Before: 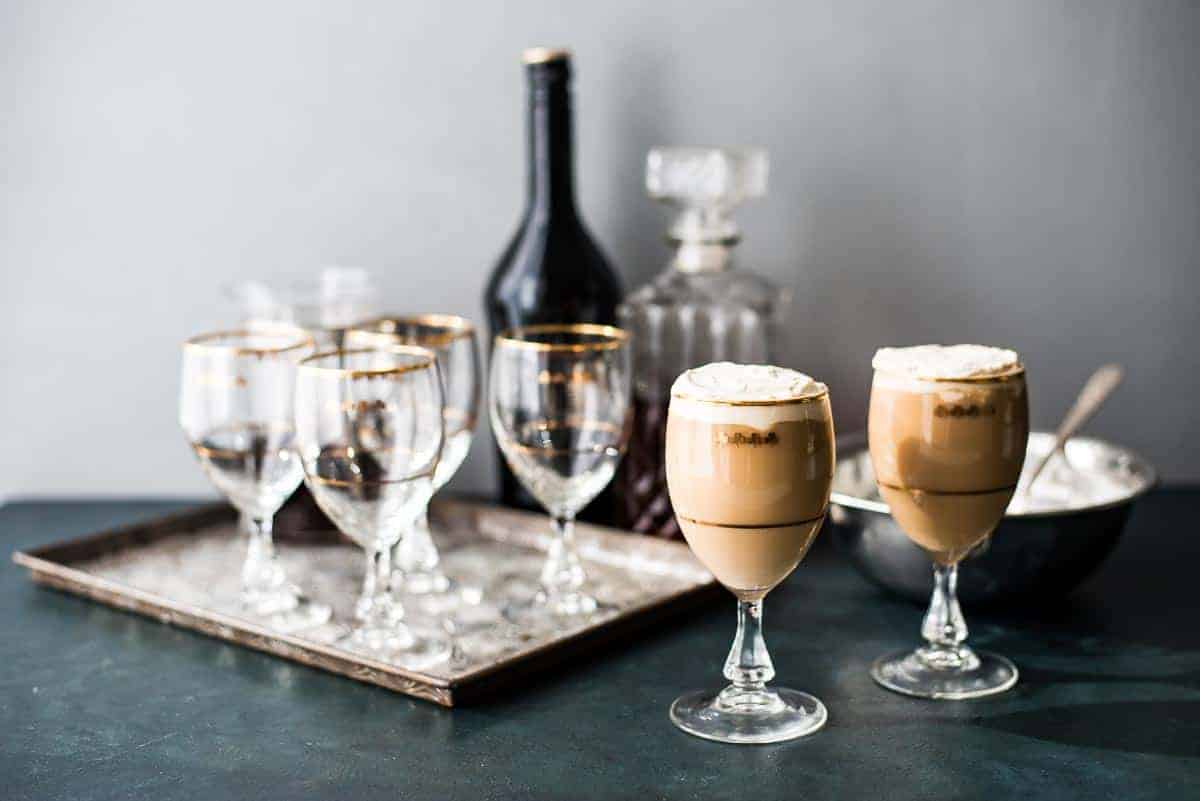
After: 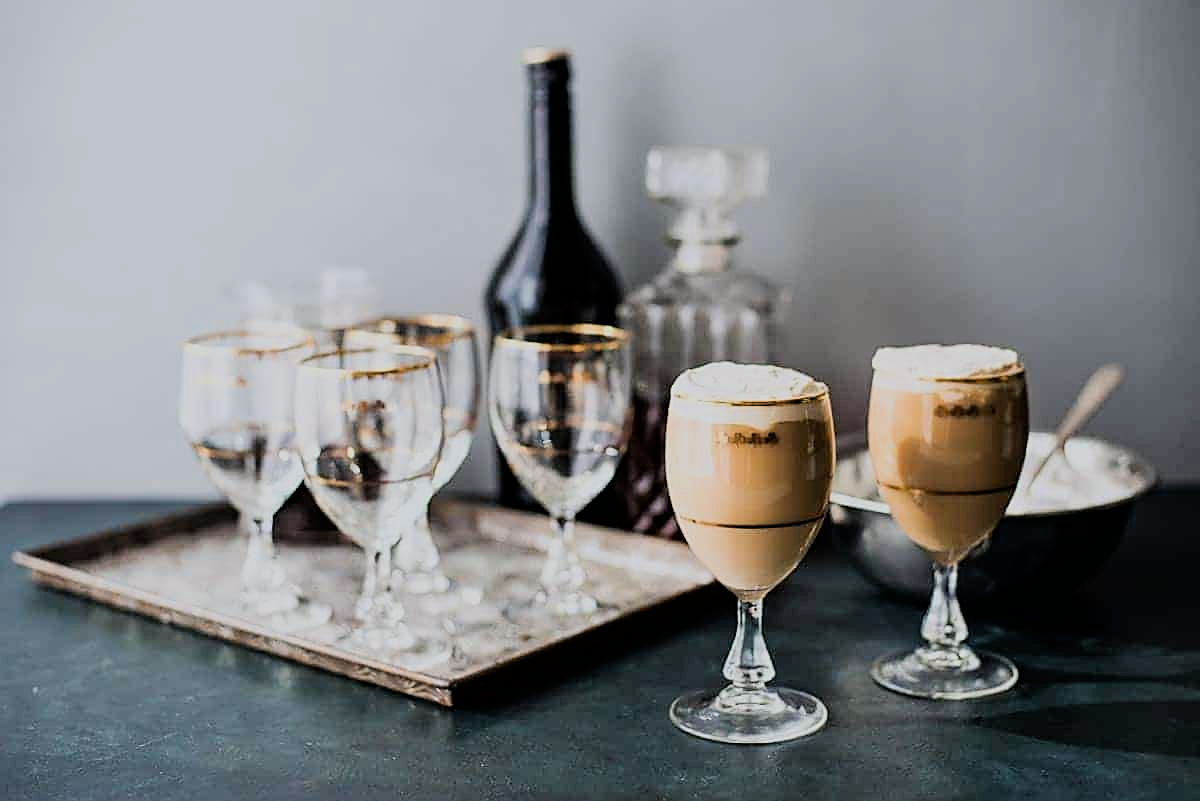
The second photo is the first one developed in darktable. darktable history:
white balance: red 0.988, blue 1.017
sharpen: on, module defaults
color zones: curves: ch2 [(0, 0.5) (0.143, 0.5) (0.286, 0.489) (0.415, 0.421) (0.571, 0.5) (0.714, 0.5) (0.857, 0.5) (1, 0.5)]
filmic rgb: black relative exposure -8.42 EV, white relative exposure 4.68 EV, hardness 3.82, color science v6 (2022)
